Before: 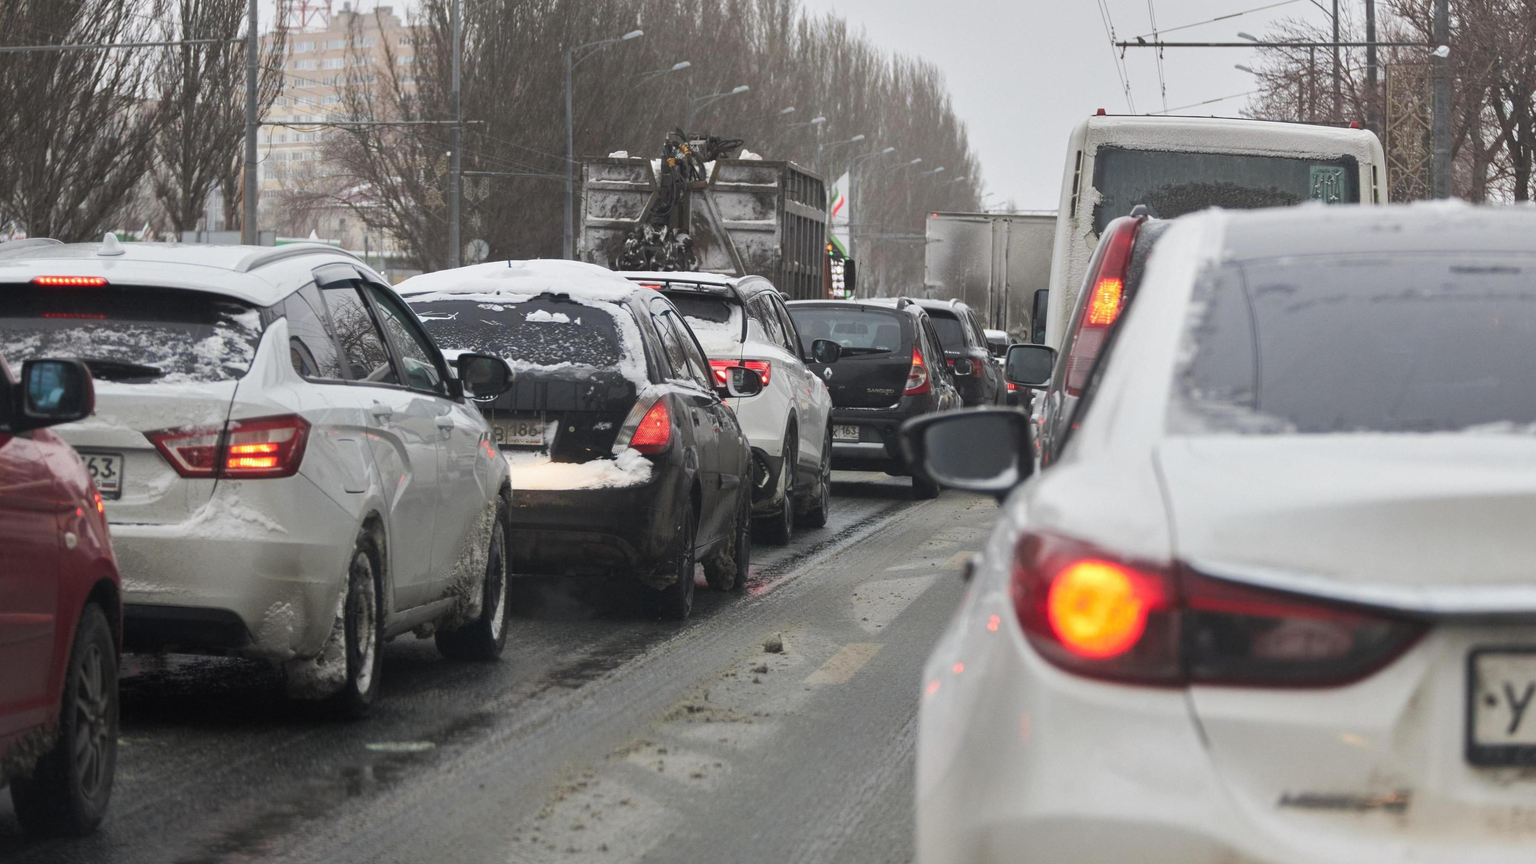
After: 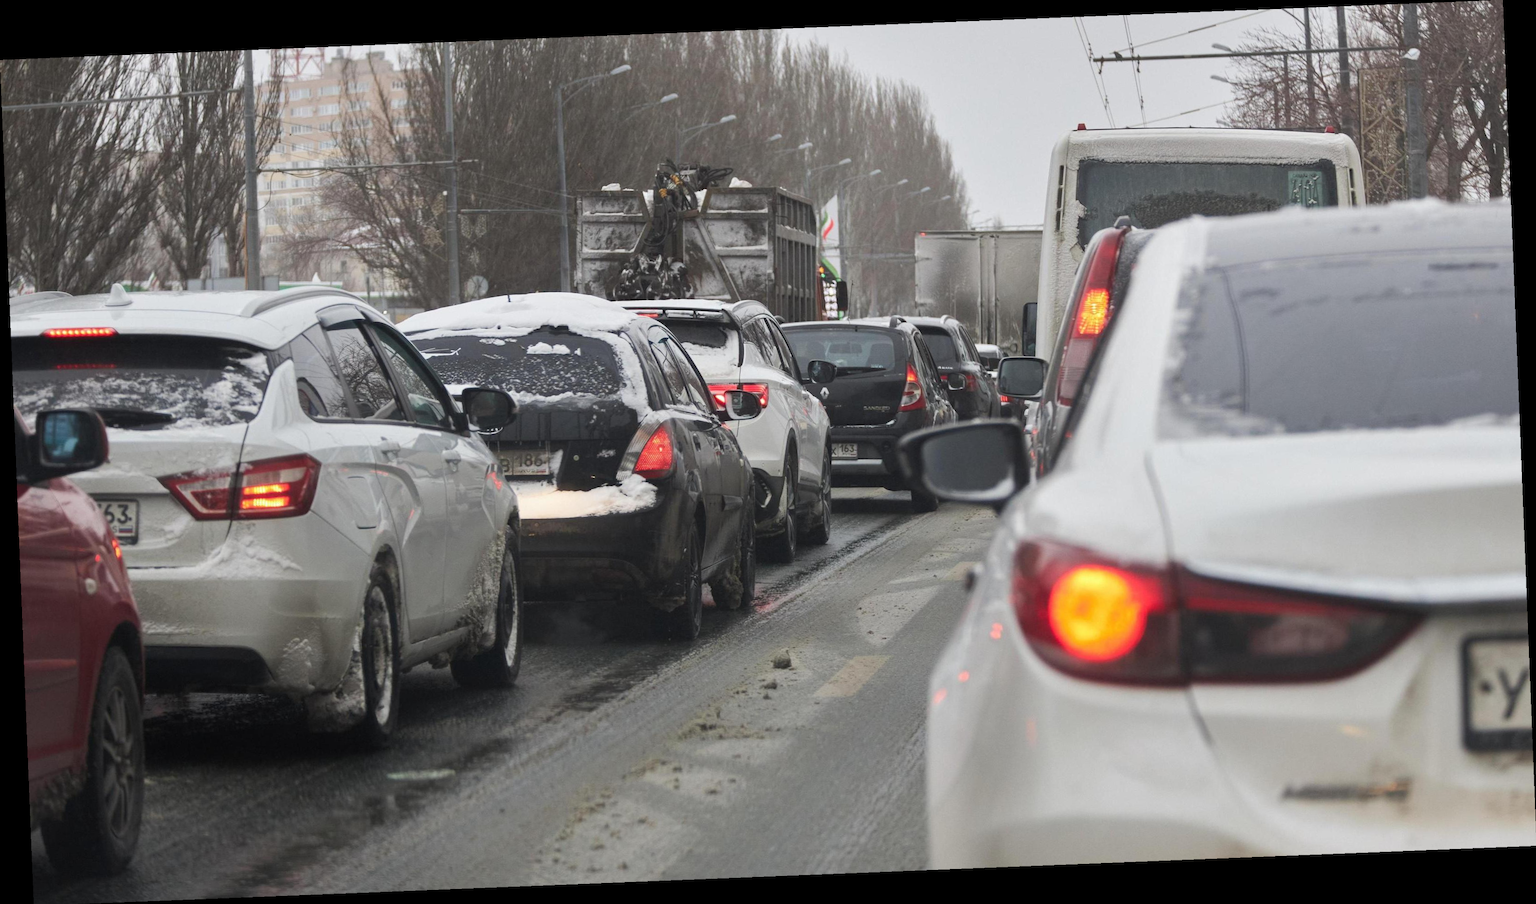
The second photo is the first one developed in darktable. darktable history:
rotate and perspective: rotation -2.29°, automatic cropping off
